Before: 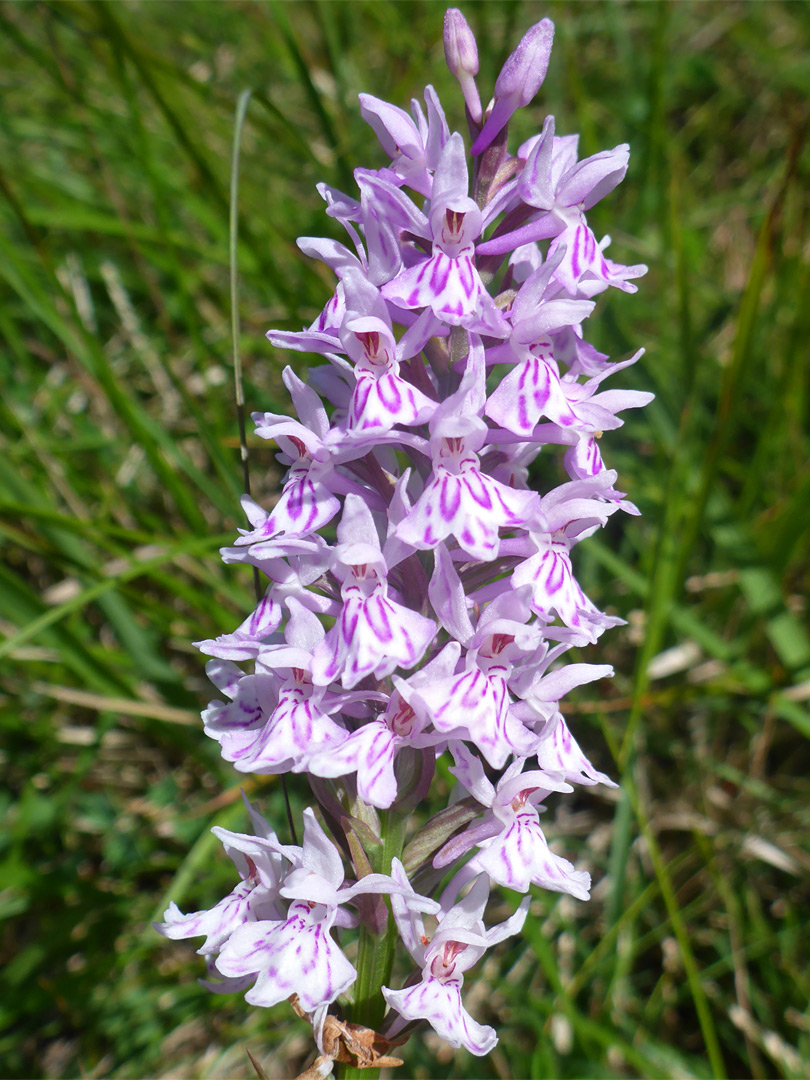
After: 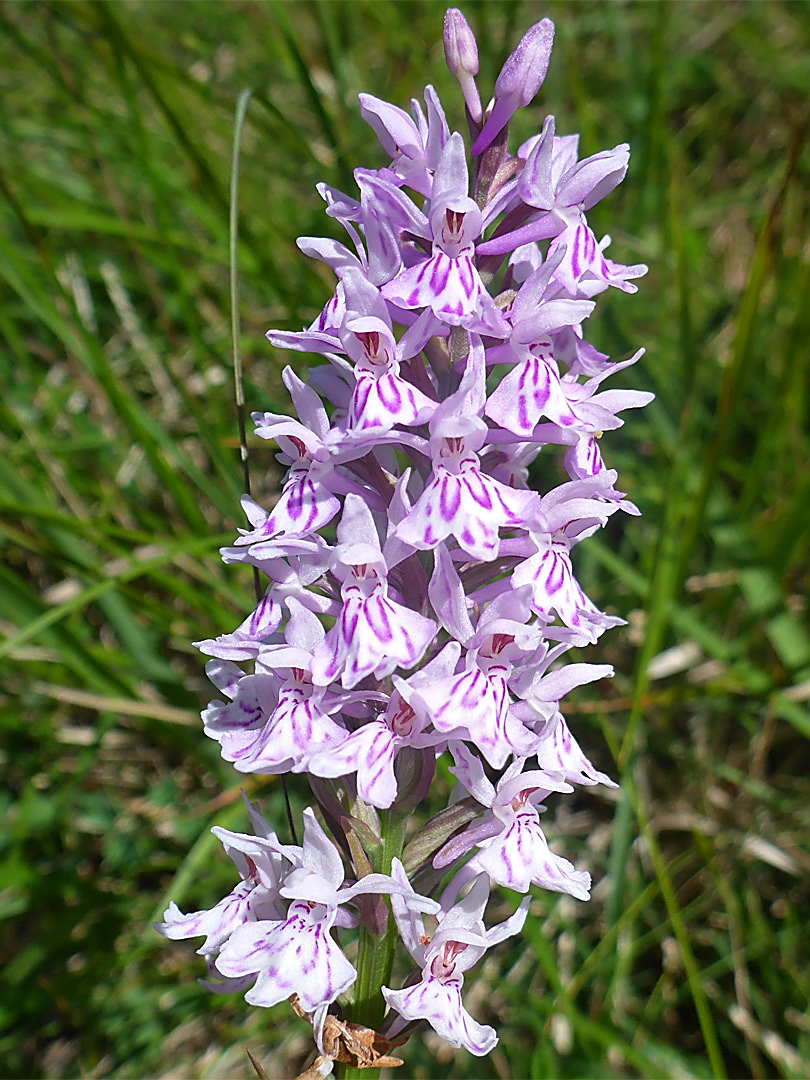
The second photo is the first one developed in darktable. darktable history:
sharpen: radius 1.416, amount 1.252, threshold 0.661
